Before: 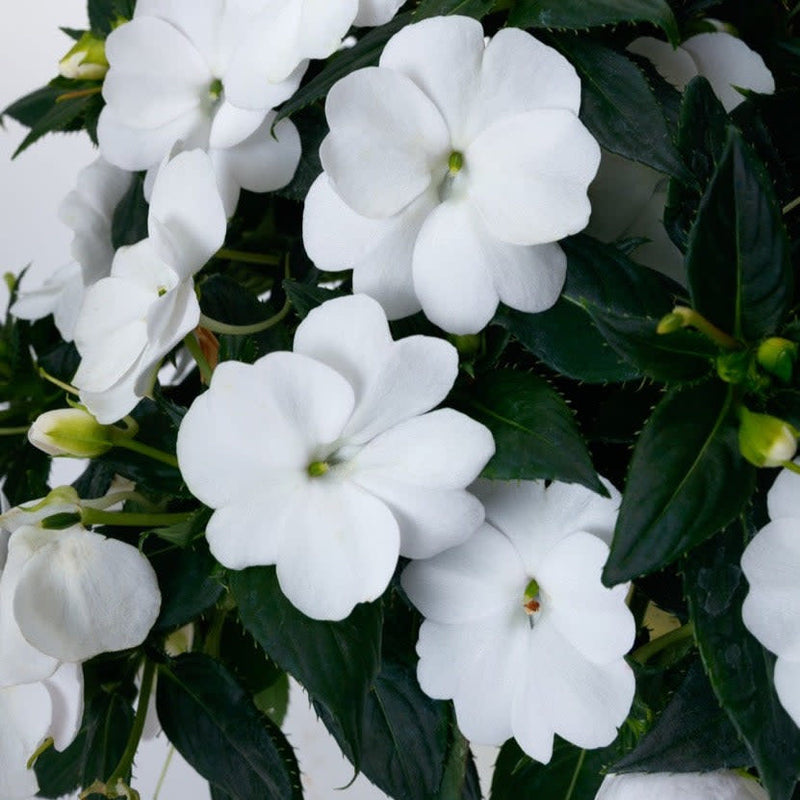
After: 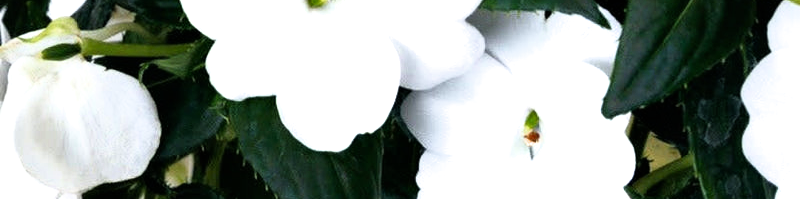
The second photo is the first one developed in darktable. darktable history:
shadows and highlights: soften with gaussian
filmic rgb: black relative exposure -8.01 EV, white relative exposure 2.47 EV, hardness 6.39
exposure: black level correction 0, exposure 1 EV, compensate exposure bias true, compensate highlight preservation false
crop and rotate: top 58.791%, bottom 16.291%
